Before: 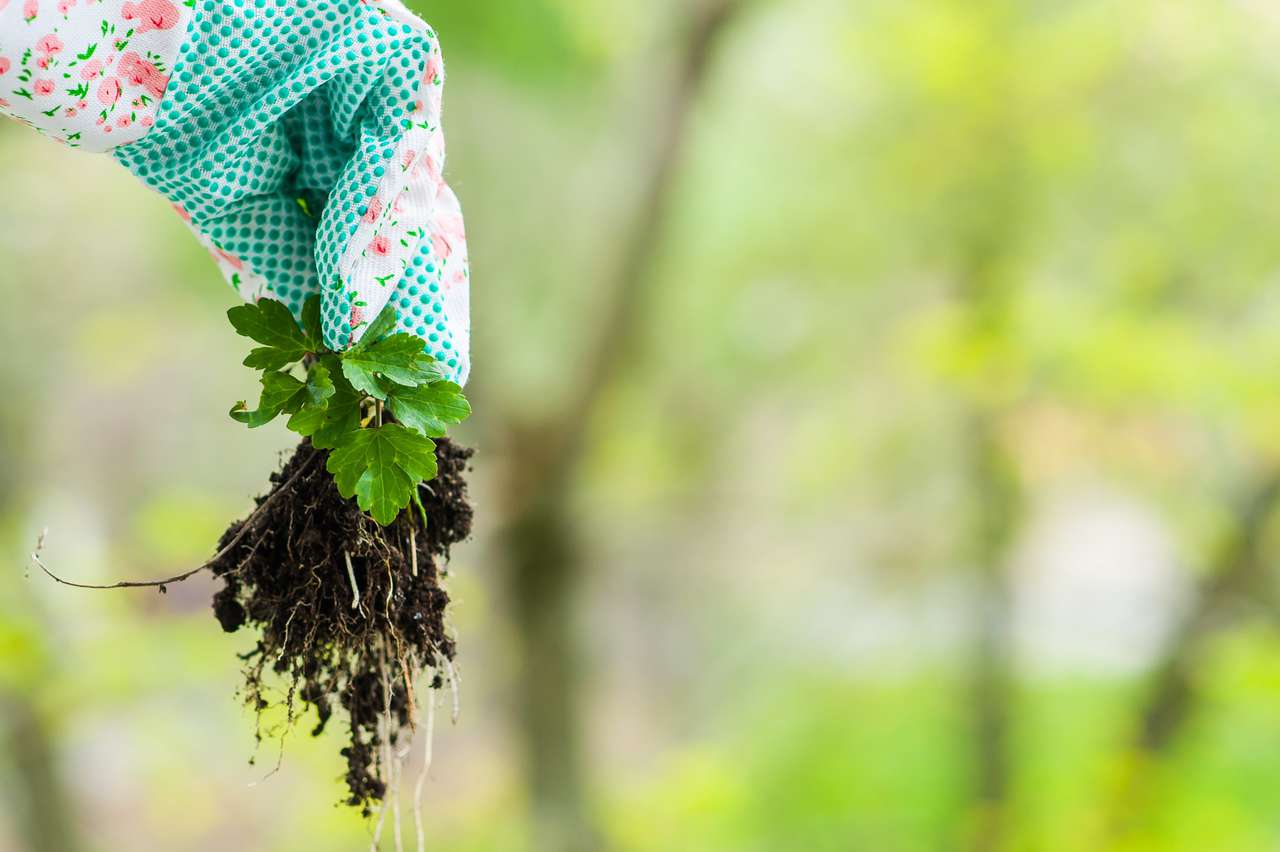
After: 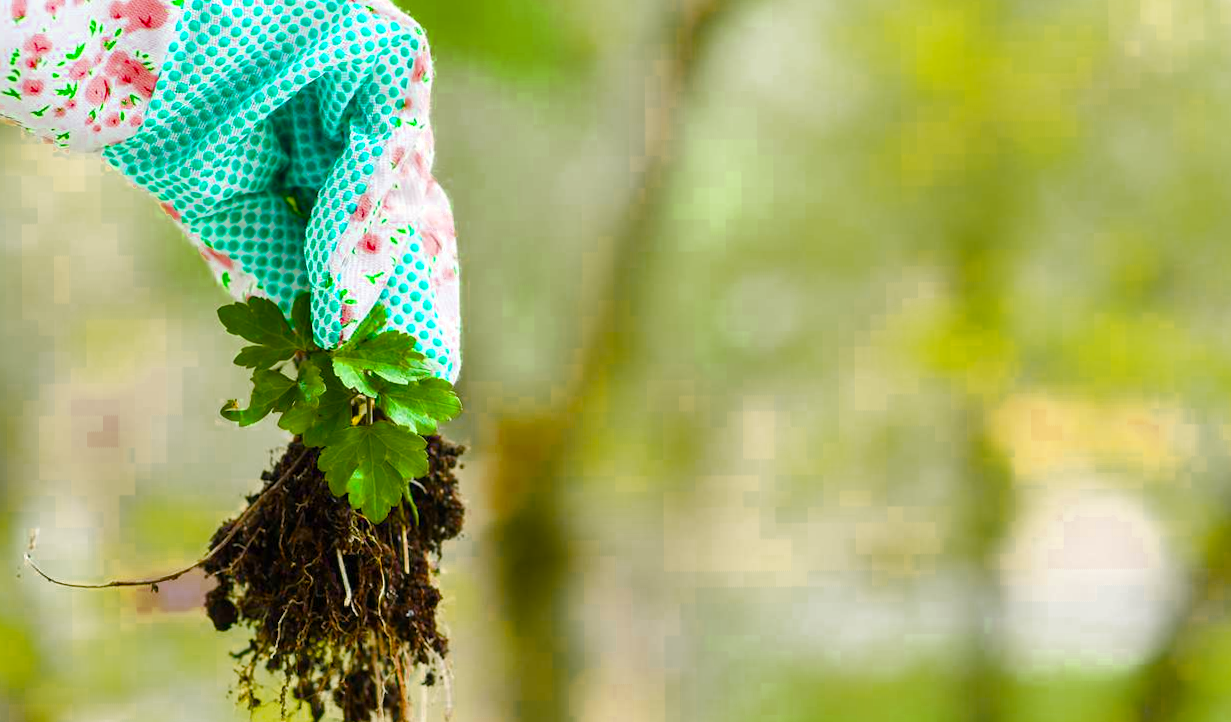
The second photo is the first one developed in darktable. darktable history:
color balance rgb: power › chroma 0.28%, power › hue 22.28°, highlights gain › luminance 6.989%, highlights gain › chroma 0.886%, highlights gain › hue 47.77°, linear chroma grading › shadows 9.654%, linear chroma grading › highlights 9.565%, linear chroma grading › global chroma 14.787%, linear chroma grading › mid-tones 14.628%, perceptual saturation grading › global saturation 20%, perceptual saturation grading › highlights -25.17%, perceptual saturation grading › shadows 25.578%, perceptual brilliance grading › global brilliance 2.589%, perceptual brilliance grading › highlights -3.202%, perceptual brilliance grading › shadows 2.719%, global vibrance 20%
color zones: curves: ch0 [(0.11, 0.396) (0.195, 0.36) (0.25, 0.5) (0.303, 0.412) (0.357, 0.544) (0.75, 0.5) (0.967, 0.328)]; ch1 [(0, 0.468) (0.112, 0.512) (0.202, 0.6) (0.25, 0.5) (0.307, 0.352) (0.357, 0.544) (0.75, 0.5) (0.963, 0.524)]
crop and rotate: angle 0.382°, left 0.237%, right 2.617%, bottom 14.312%
